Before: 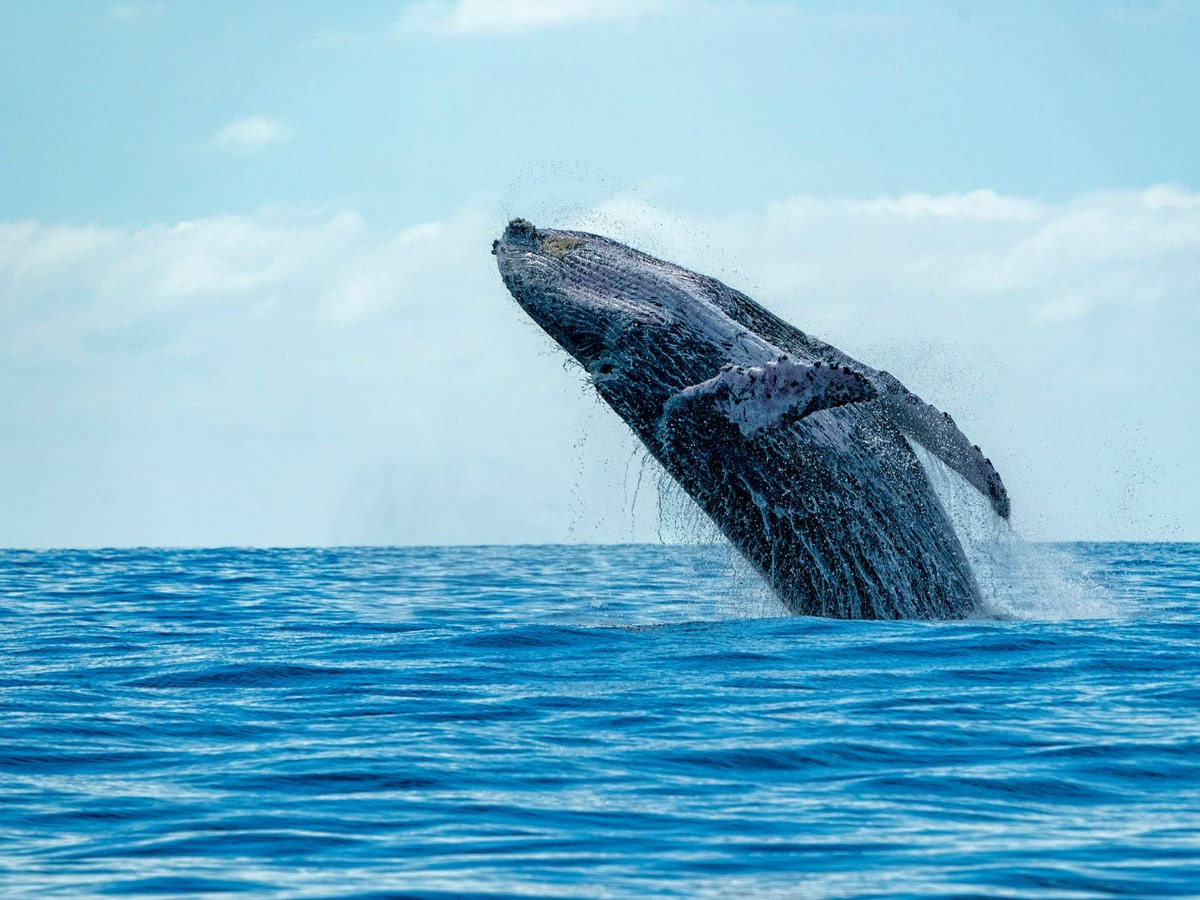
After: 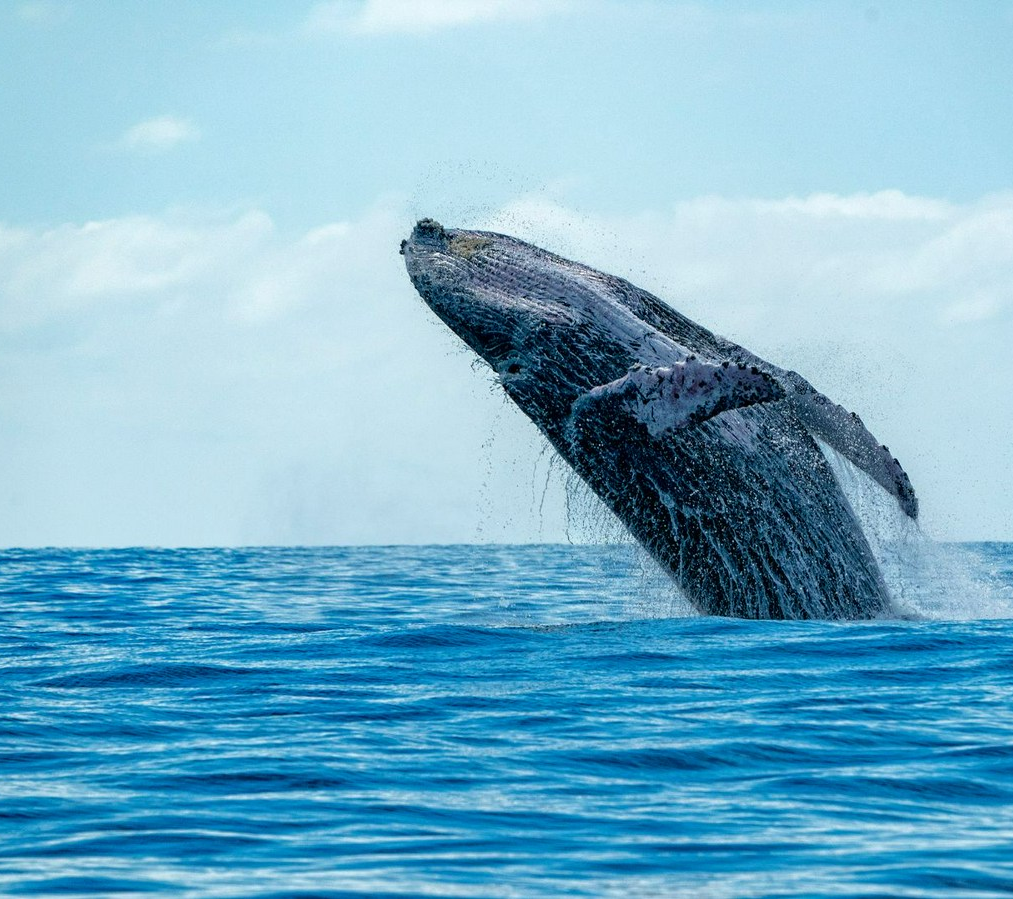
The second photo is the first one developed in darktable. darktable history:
crop: left 7.685%, right 7.837%
